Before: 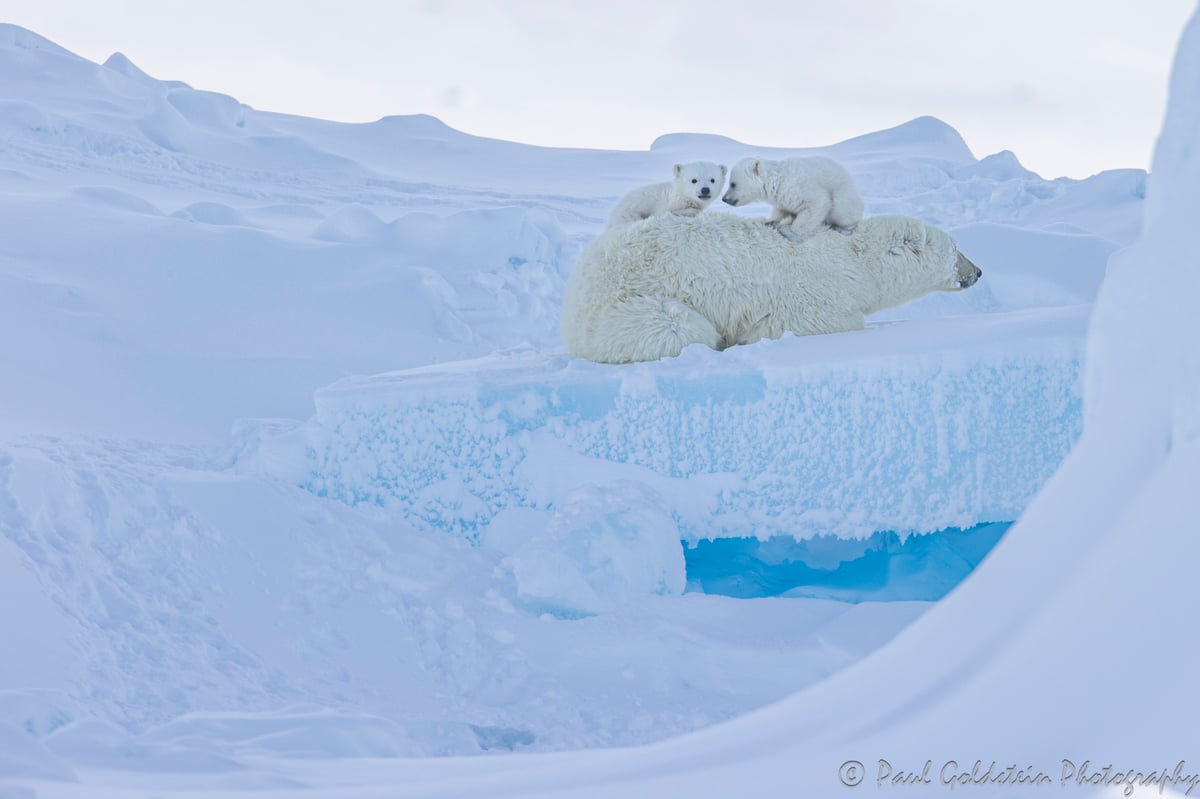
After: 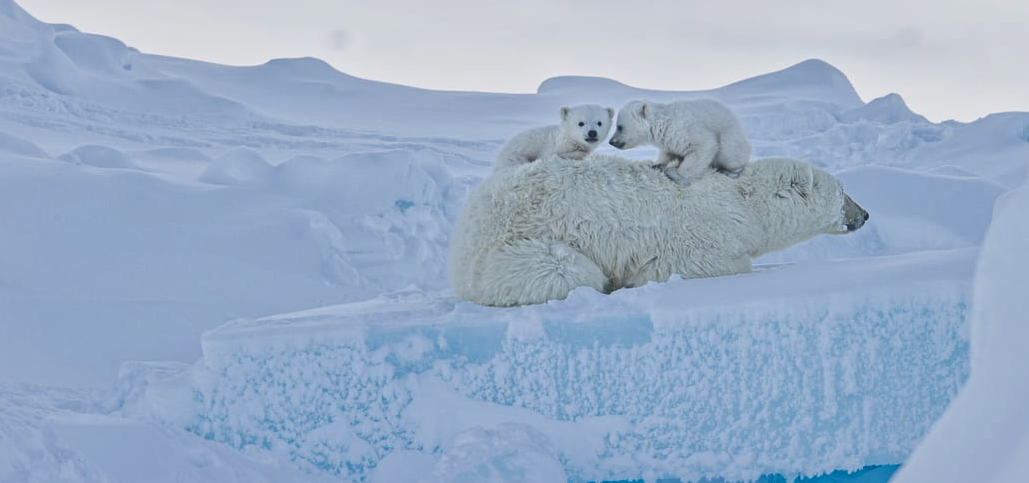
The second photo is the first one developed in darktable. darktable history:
crop and rotate: left 9.418%, top 7.257%, right 4.803%, bottom 32.265%
exposure: exposure -0.372 EV, compensate exposure bias true, compensate highlight preservation false
local contrast: mode bilateral grid, contrast 21, coarseness 20, detail 150%, midtone range 0.2
